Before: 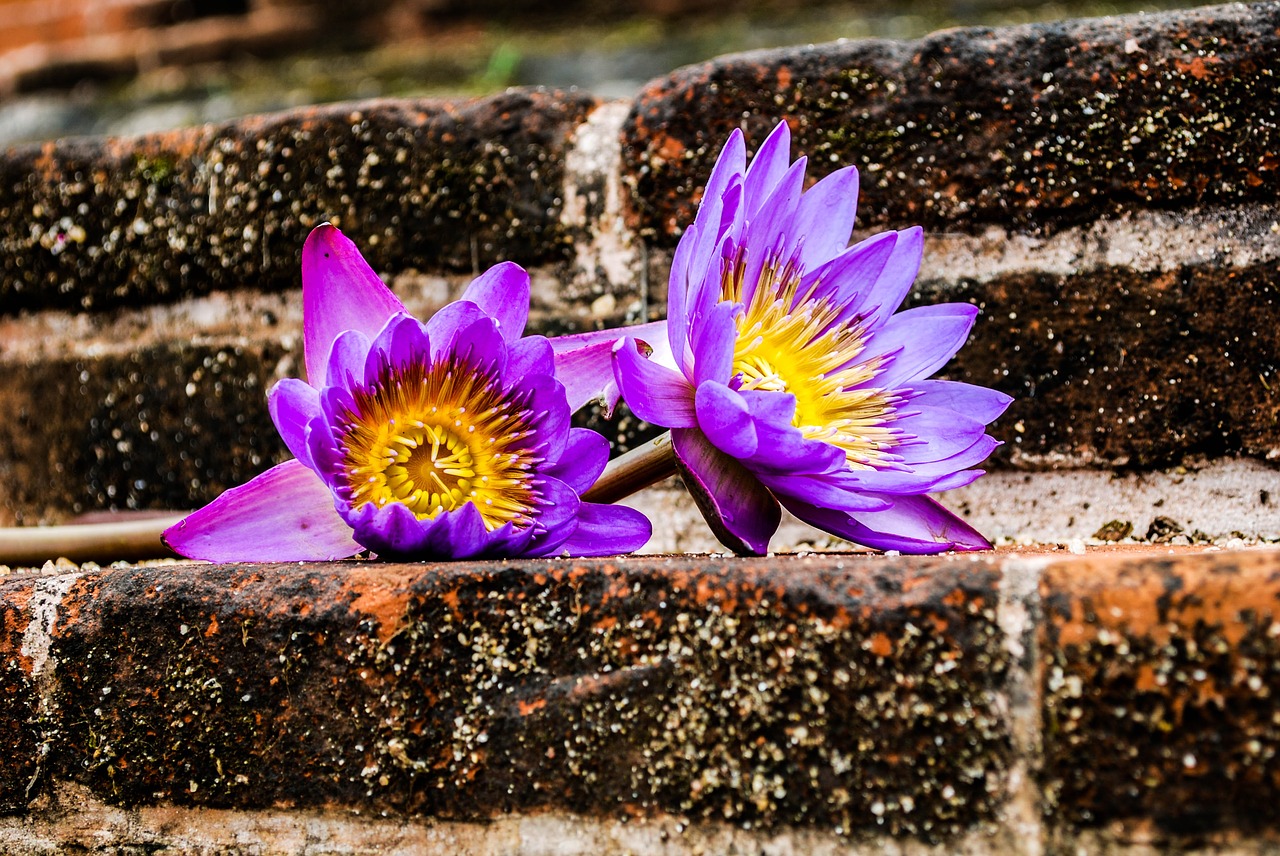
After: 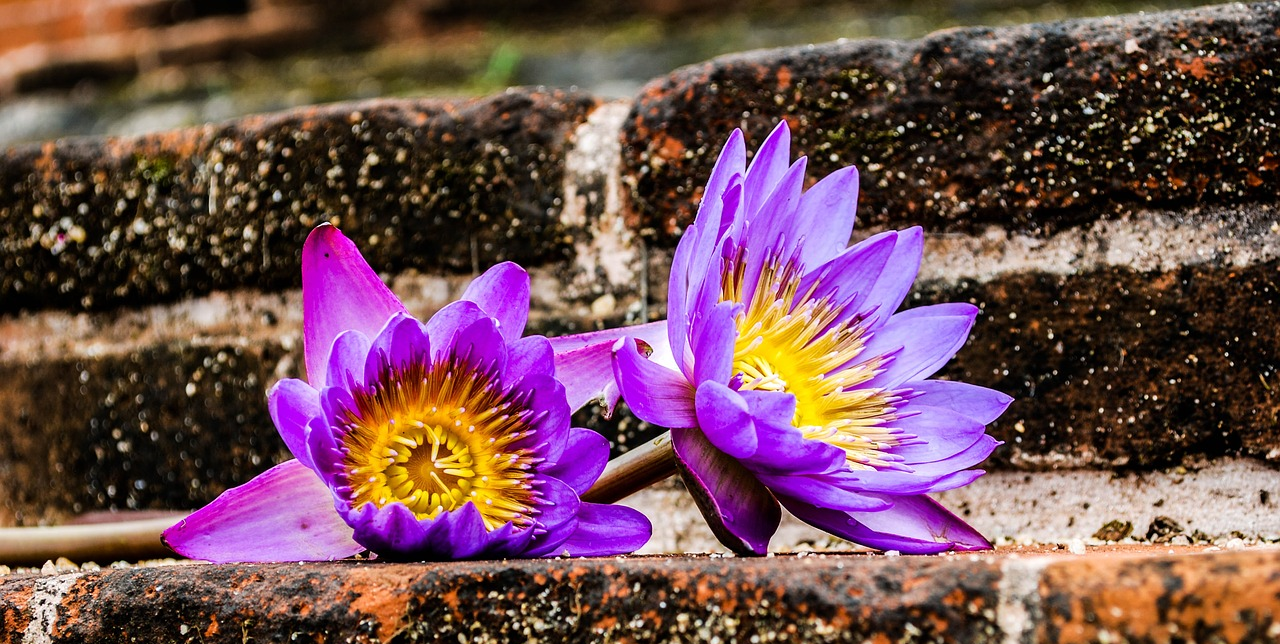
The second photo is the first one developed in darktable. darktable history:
crop: bottom 24.651%
